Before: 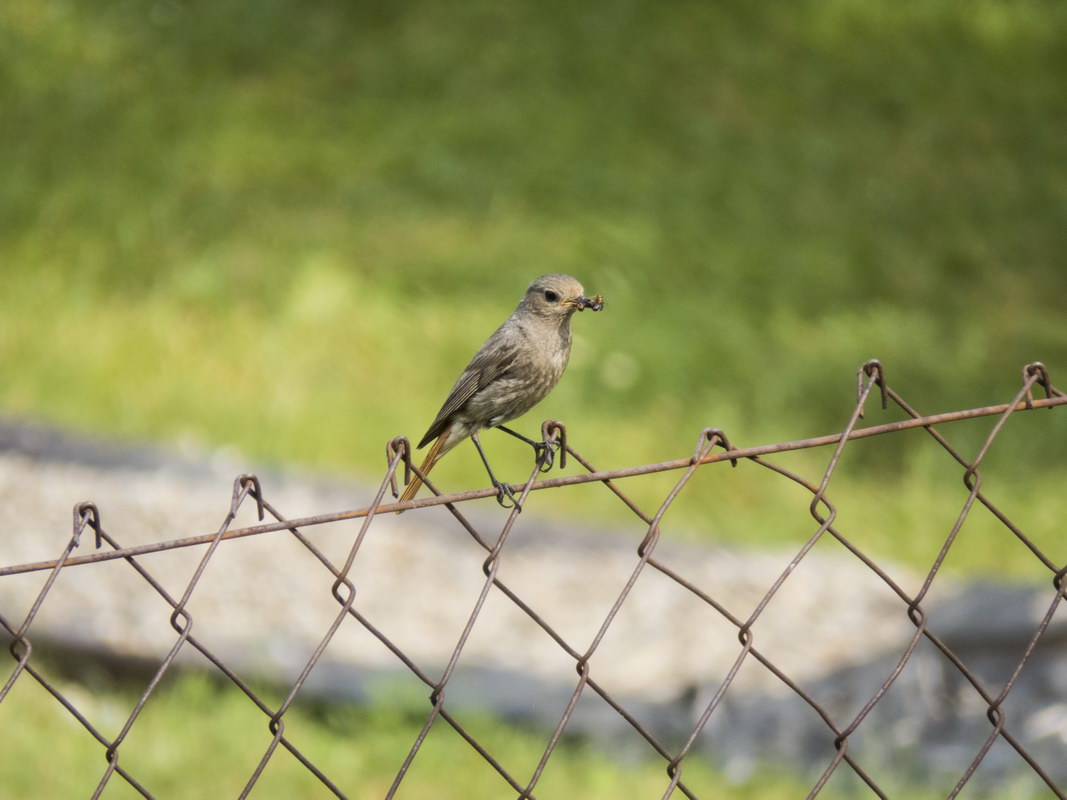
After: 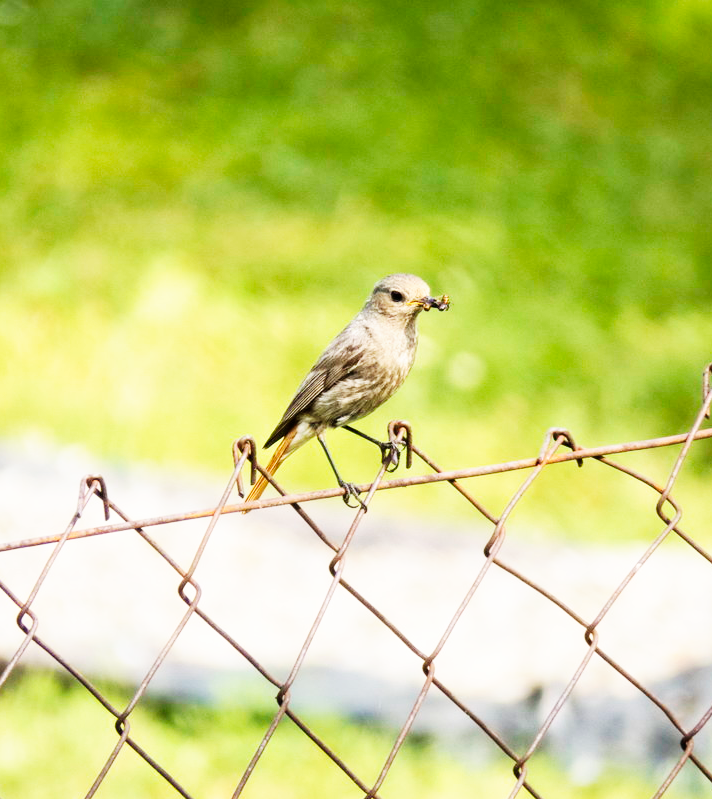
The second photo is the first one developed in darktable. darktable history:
base curve: curves: ch0 [(0, 0) (0.007, 0.004) (0.027, 0.03) (0.046, 0.07) (0.207, 0.54) (0.442, 0.872) (0.673, 0.972) (1, 1)], preserve colors none
crop and rotate: left 14.434%, right 18.835%
